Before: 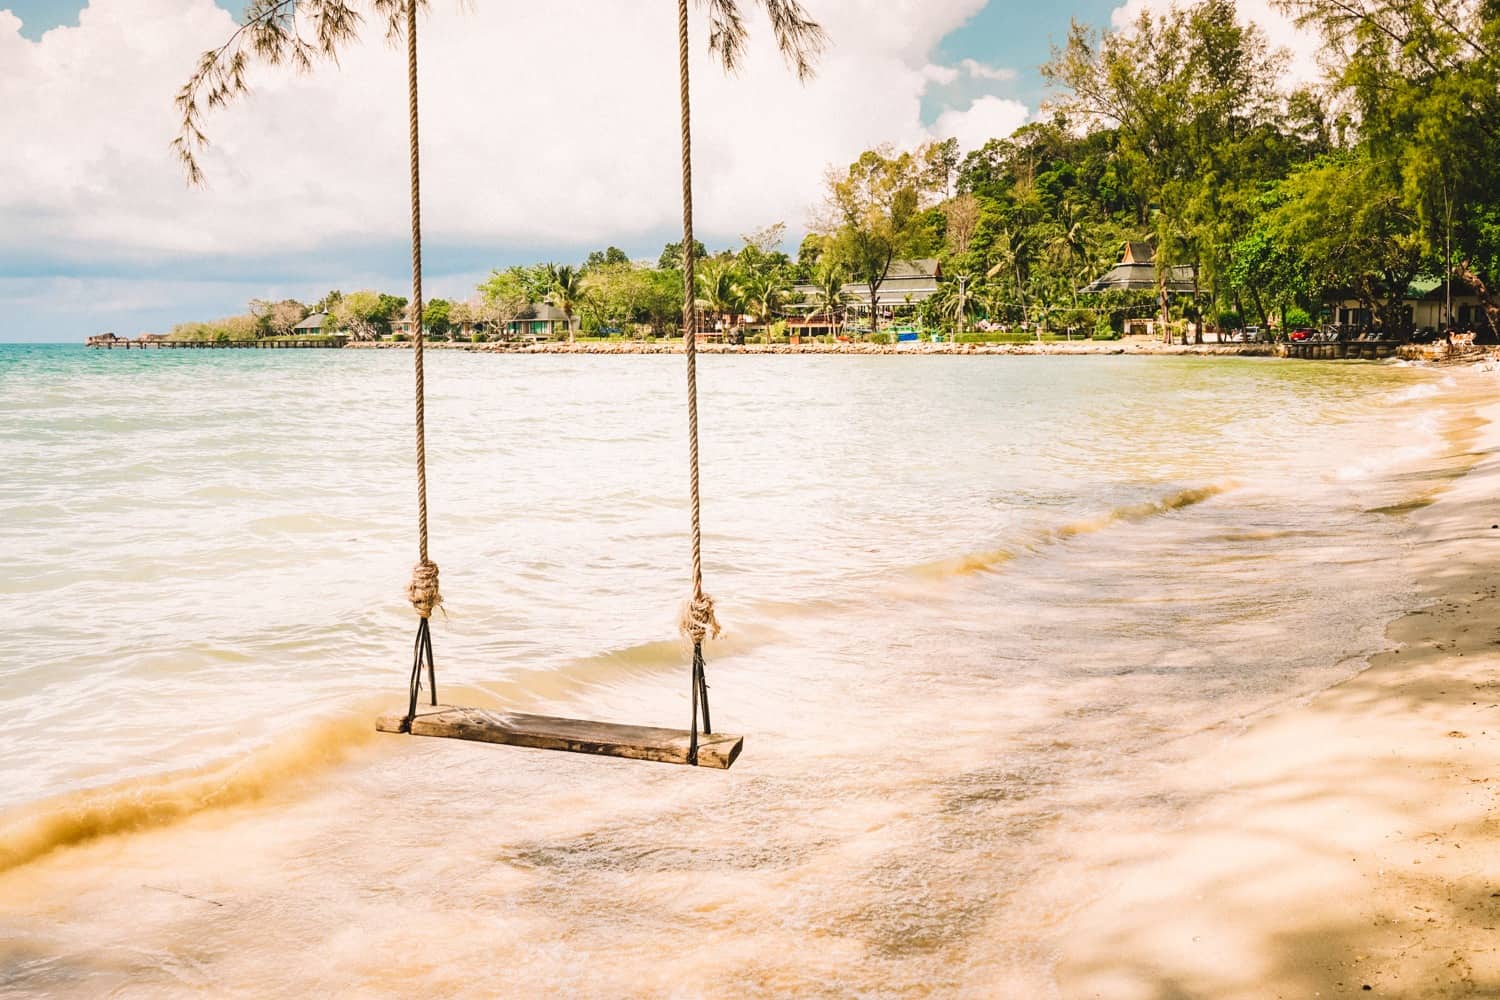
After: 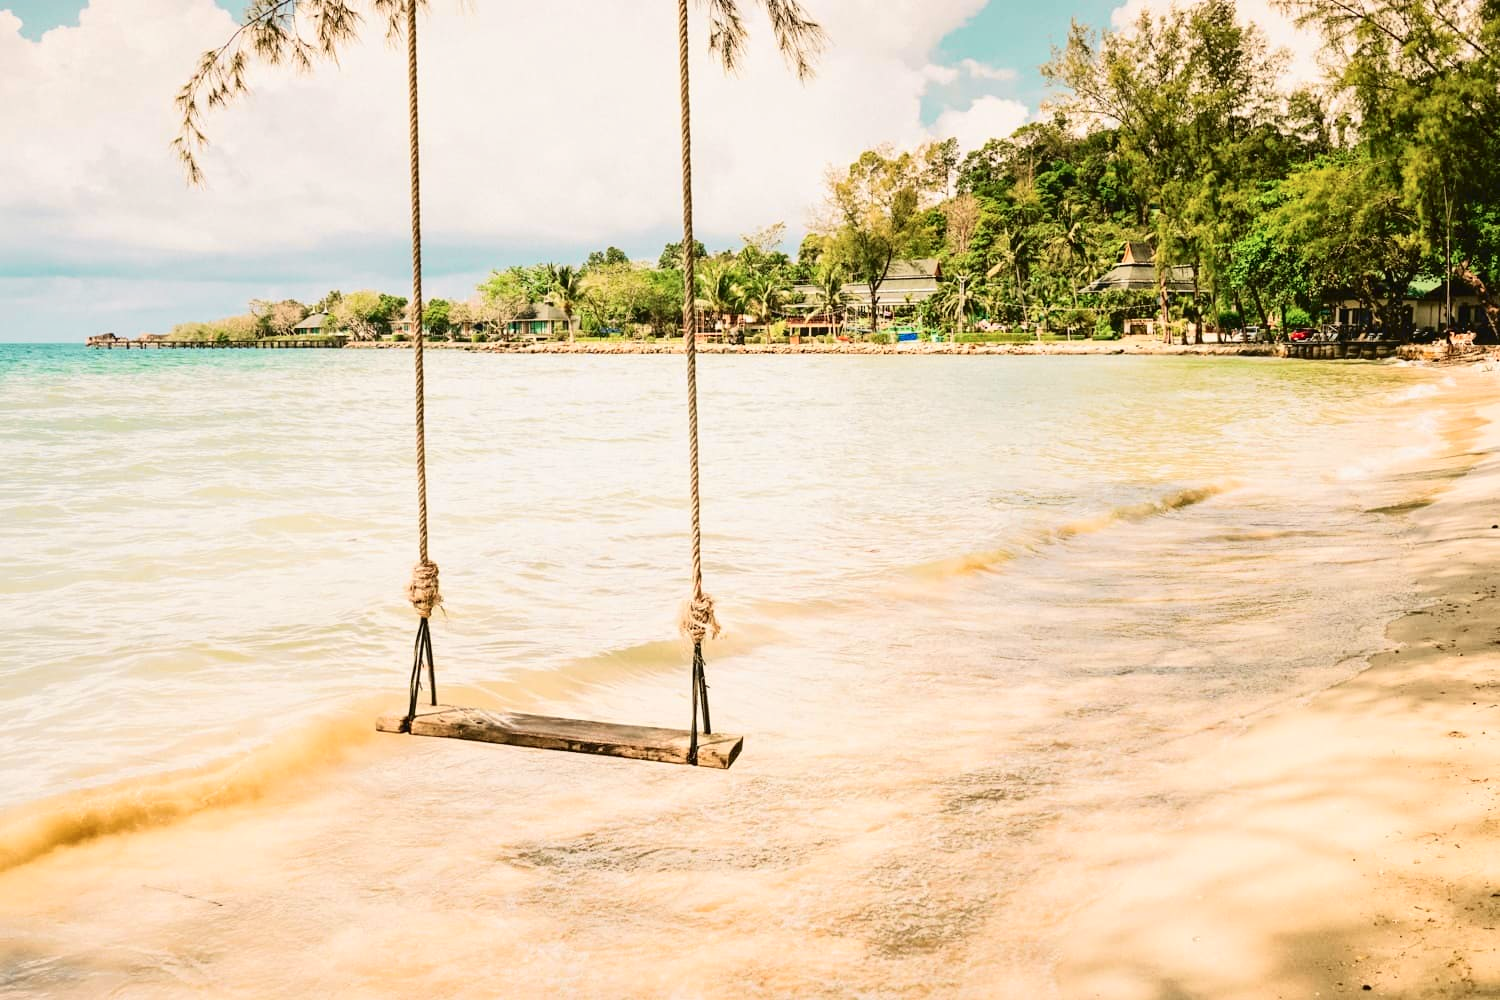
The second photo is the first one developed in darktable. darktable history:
local contrast: mode bilateral grid, contrast 29, coarseness 16, detail 116%, midtone range 0.2
tone curve: curves: ch0 [(0.003, 0.029) (0.037, 0.036) (0.149, 0.117) (0.297, 0.318) (0.422, 0.474) (0.531, 0.6) (0.743, 0.809) (0.877, 0.901) (1, 0.98)]; ch1 [(0, 0) (0.305, 0.325) (0.453, 0.437) (0.482, 0.479) (0.501, 0.5) (0.506, 0.503) (0.567, 0.572) (0.605, 0.608) (0.668, 0.69) (1, 1)]; ch2 [(0, 0) (0.313, 0.306) (0.4, 0.399) (0.45, 0.48) (0.499, 0.502) (0.512, 0.523) (0.57, 0.595) (0.653, 0.662) (1, 1)], color space Lab, independent channels, preserve colors none
